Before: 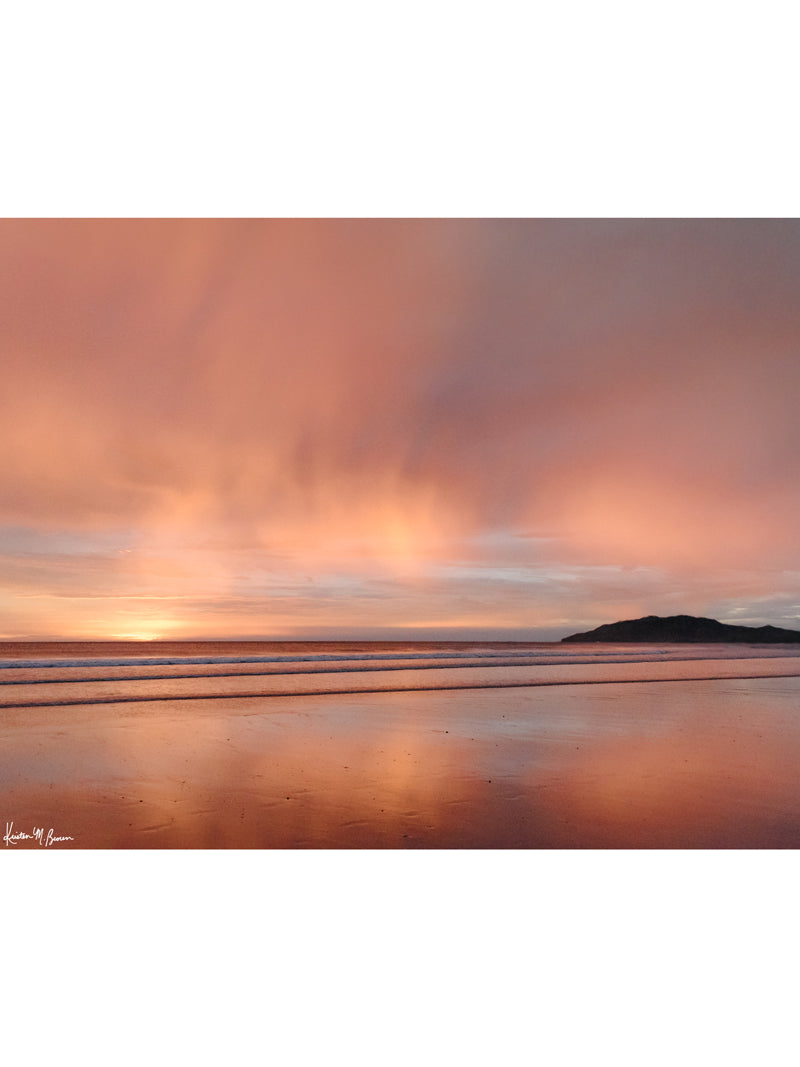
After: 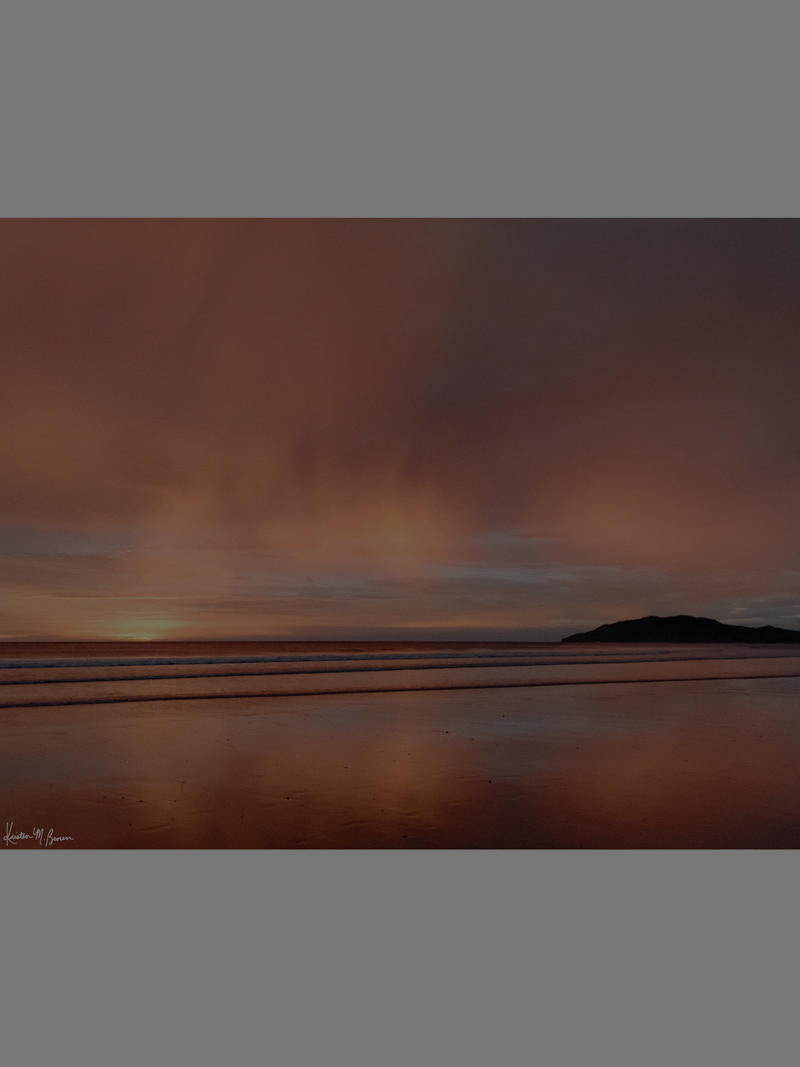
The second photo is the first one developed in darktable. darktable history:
exposure: exposure -2.406 EV, compensate highlight preservation false
